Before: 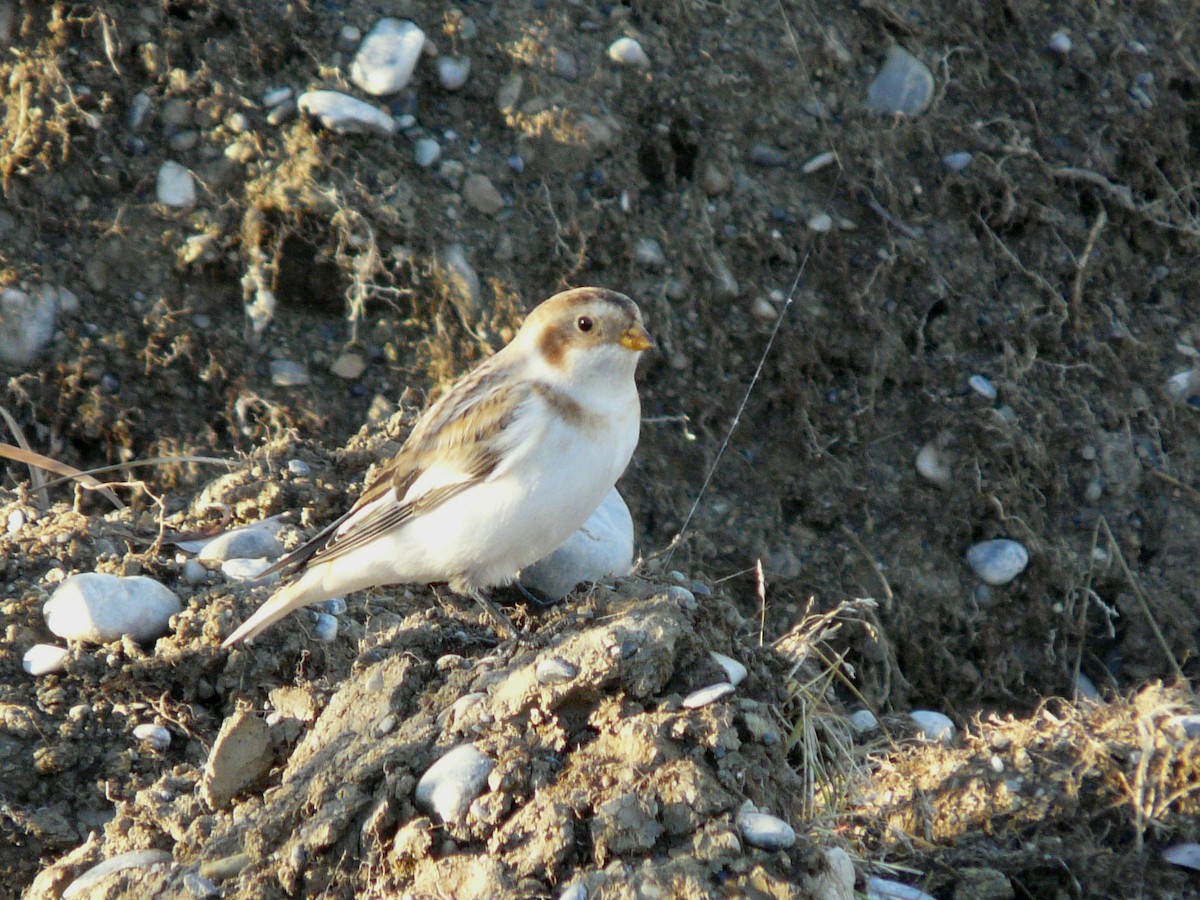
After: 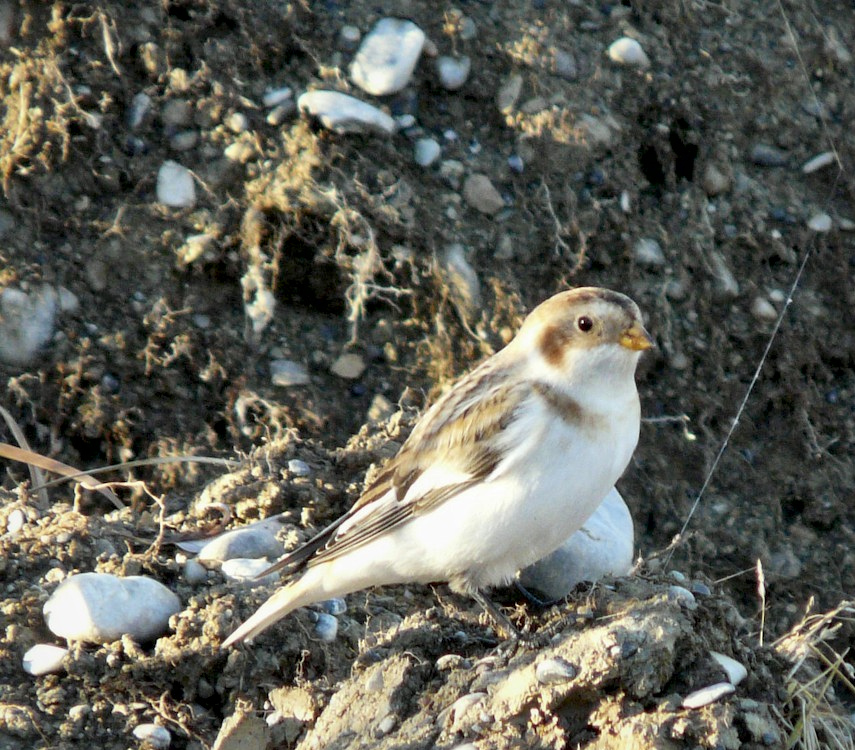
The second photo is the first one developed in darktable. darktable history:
crop: right 28.749%, bottom 16.601%
local contrast: mode bilateral grid, contrast 26, coarseness 60, detail 152%, midtone range 0.2
